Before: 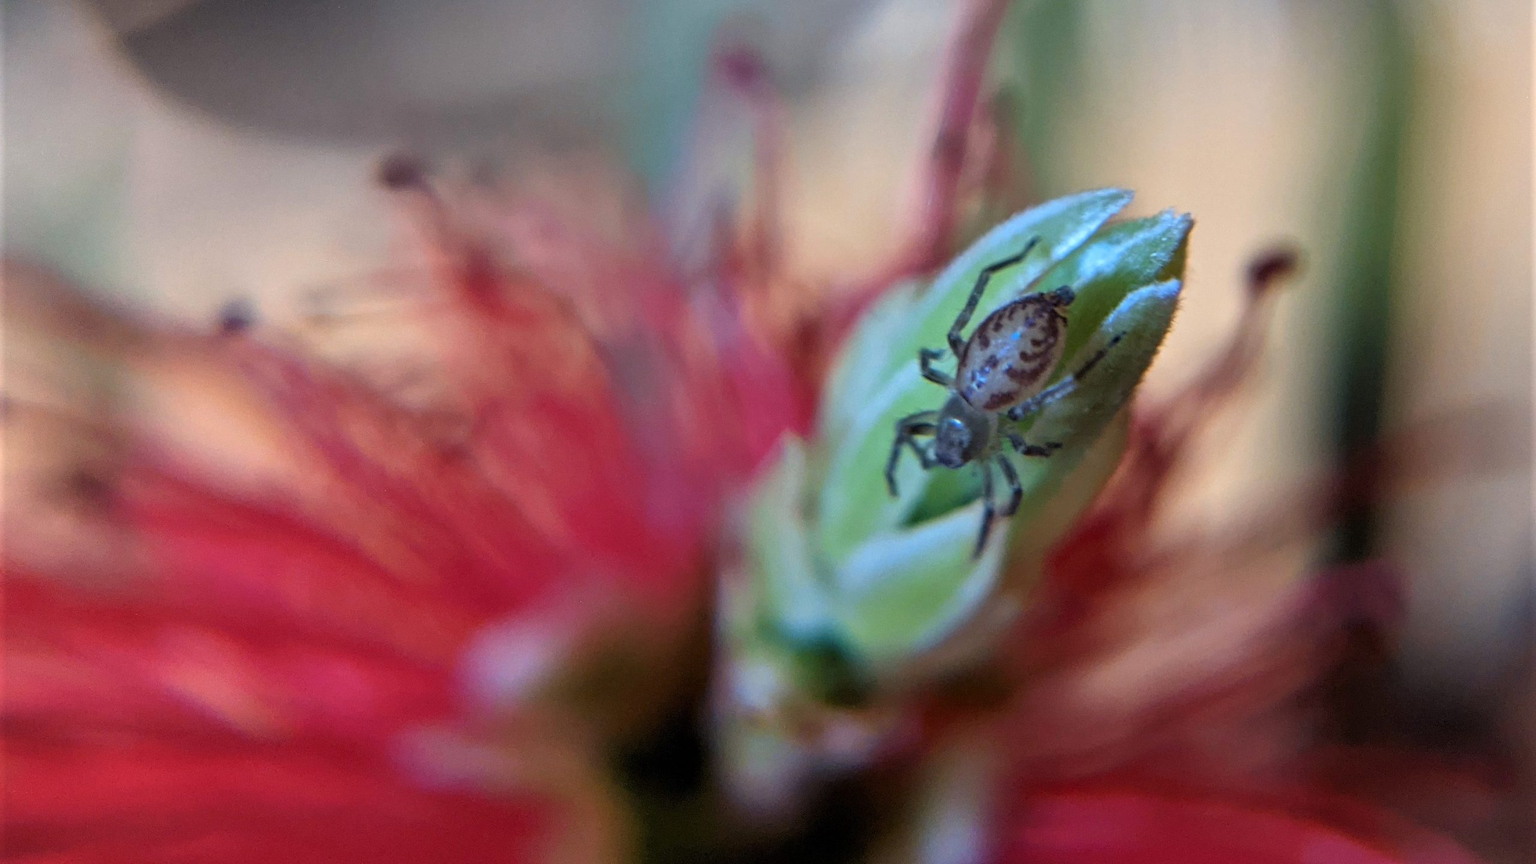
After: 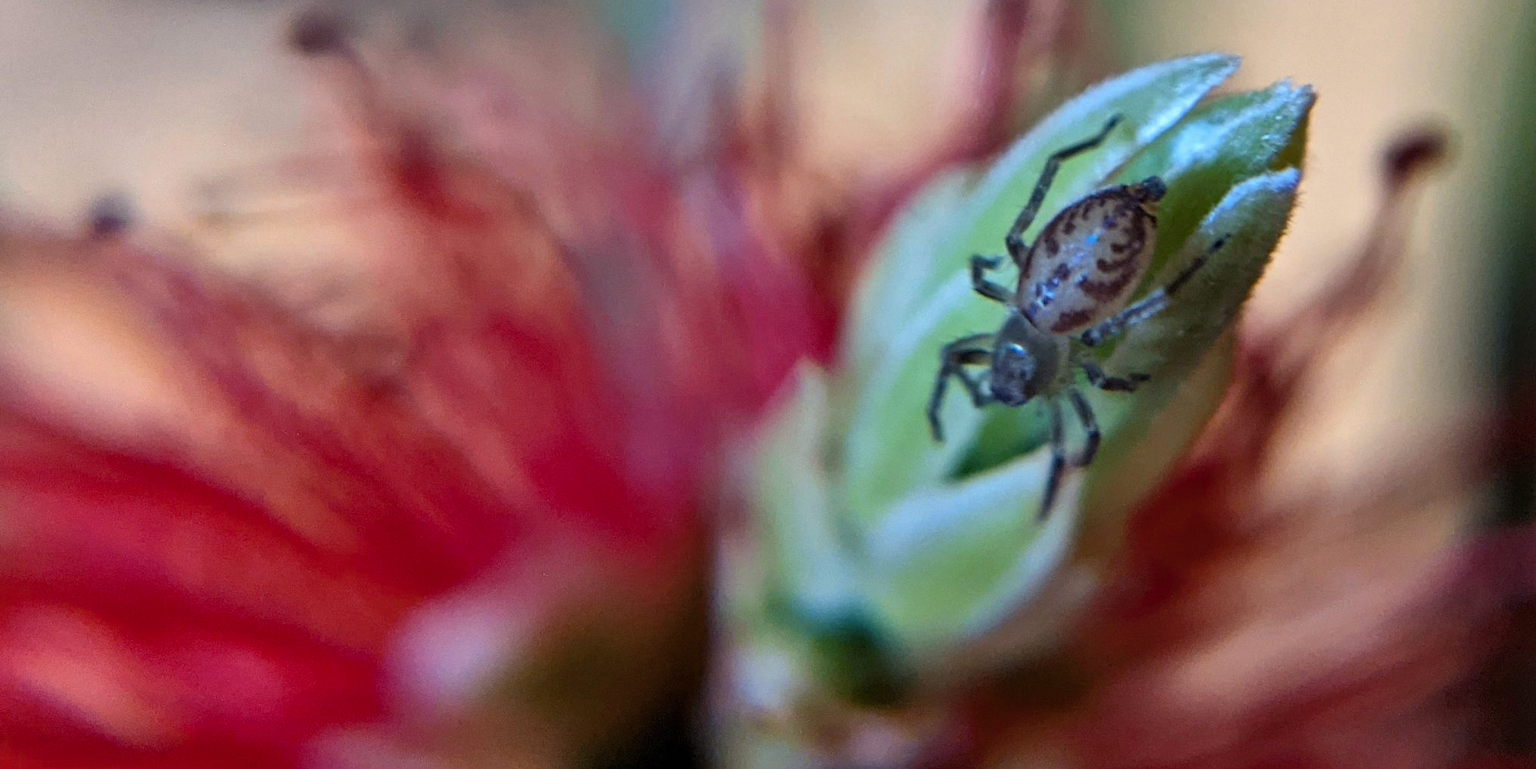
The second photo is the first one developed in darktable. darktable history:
shadows and highlights: shadows 37.27, highlights -28.18, soften with gaussian
color balance rgb: linear chroma grading › shadows -8%, linear chroma grading › global chroma 10%, perceptual saturation grading › global saturation 2%, perceptual saturation grading › highlights -2%, perceptual saturation grading › mid-tones 4%, perceptual saturation grading › shadows 8%, perceptual brilliance grading › global brilliance 2%, perceptual brilliance grading › highlights -4%, global vibrance 16%, saturation formula JzAzBz (2021)
contrast brightness saturation: contrast 0.11, saturation -0.17
white balance: emerald 1
crop: left 9.712%, top 16.928%, right 10.845%, bottom 12.332%
